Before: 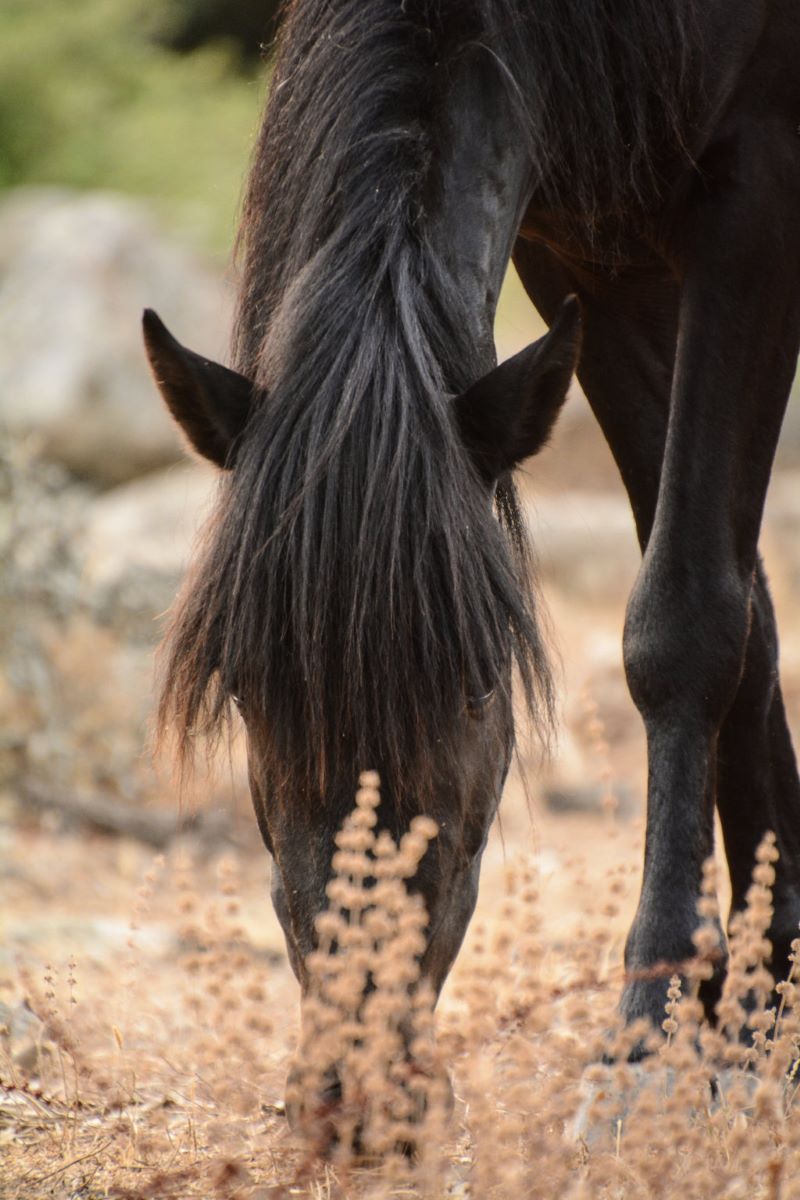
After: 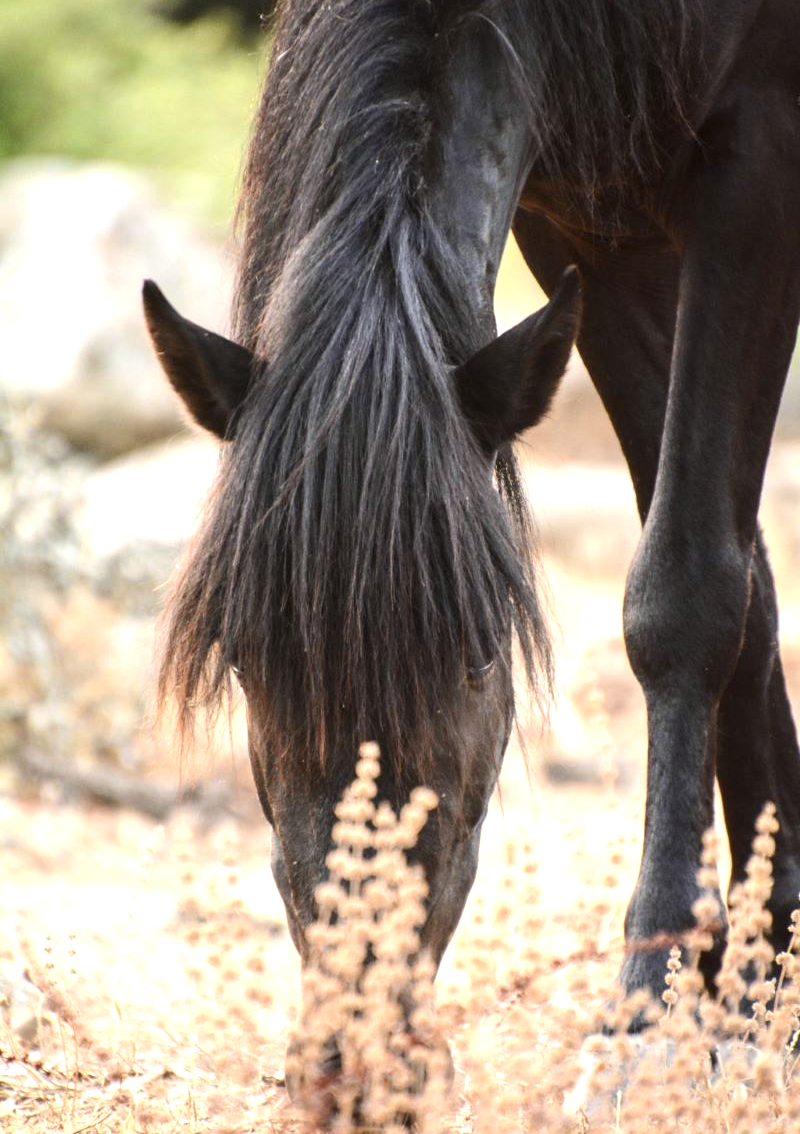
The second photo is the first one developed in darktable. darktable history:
white balance: red 0.976, blue 1.04
crop and rotate: top 2.479%, bottom 3.018%
exposure: exposure 1 EV, compensate highlight preservation false
